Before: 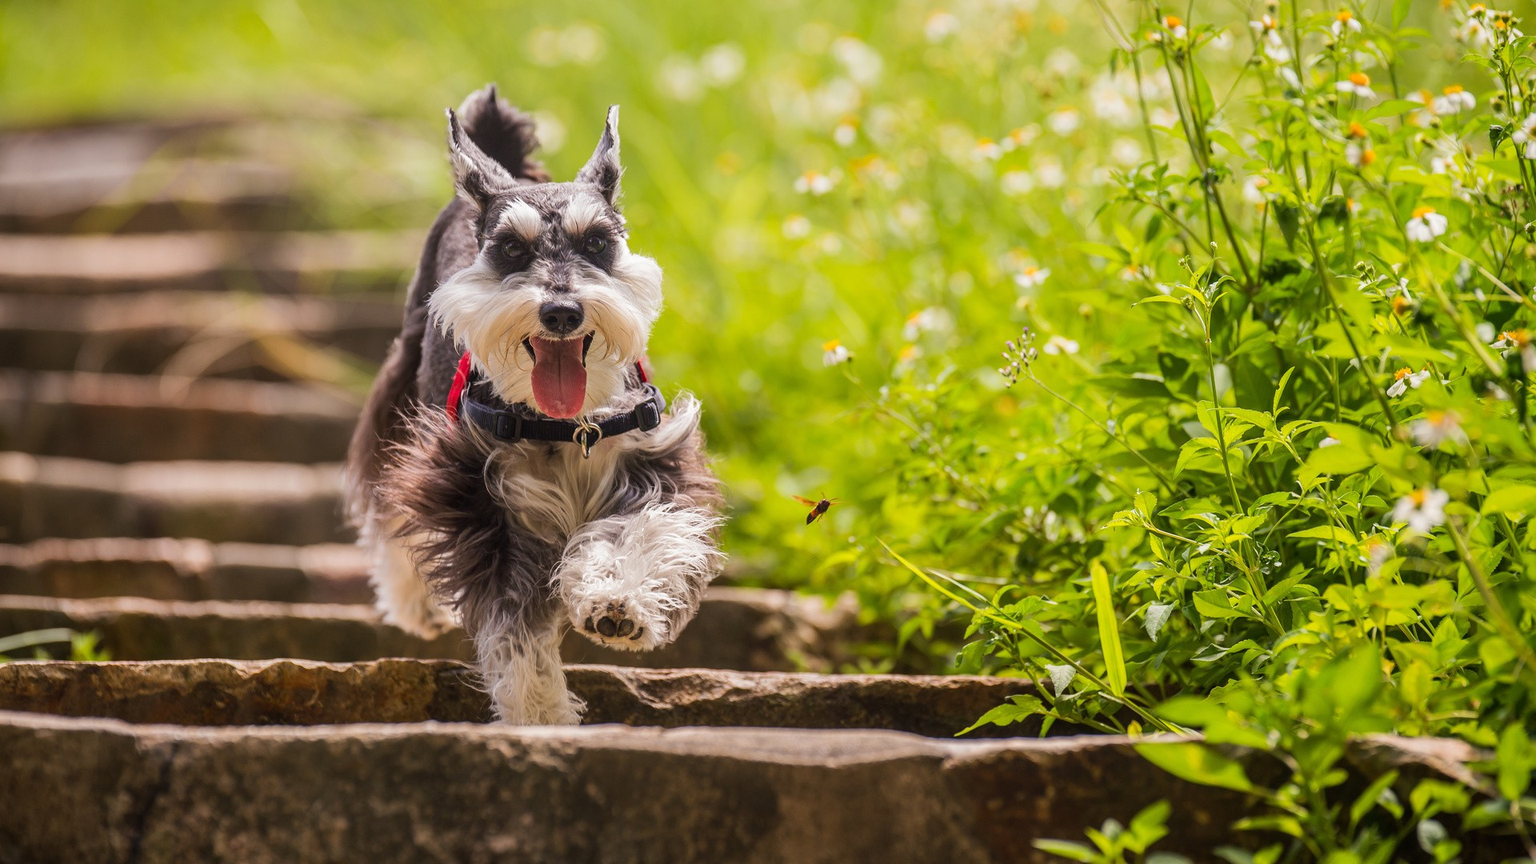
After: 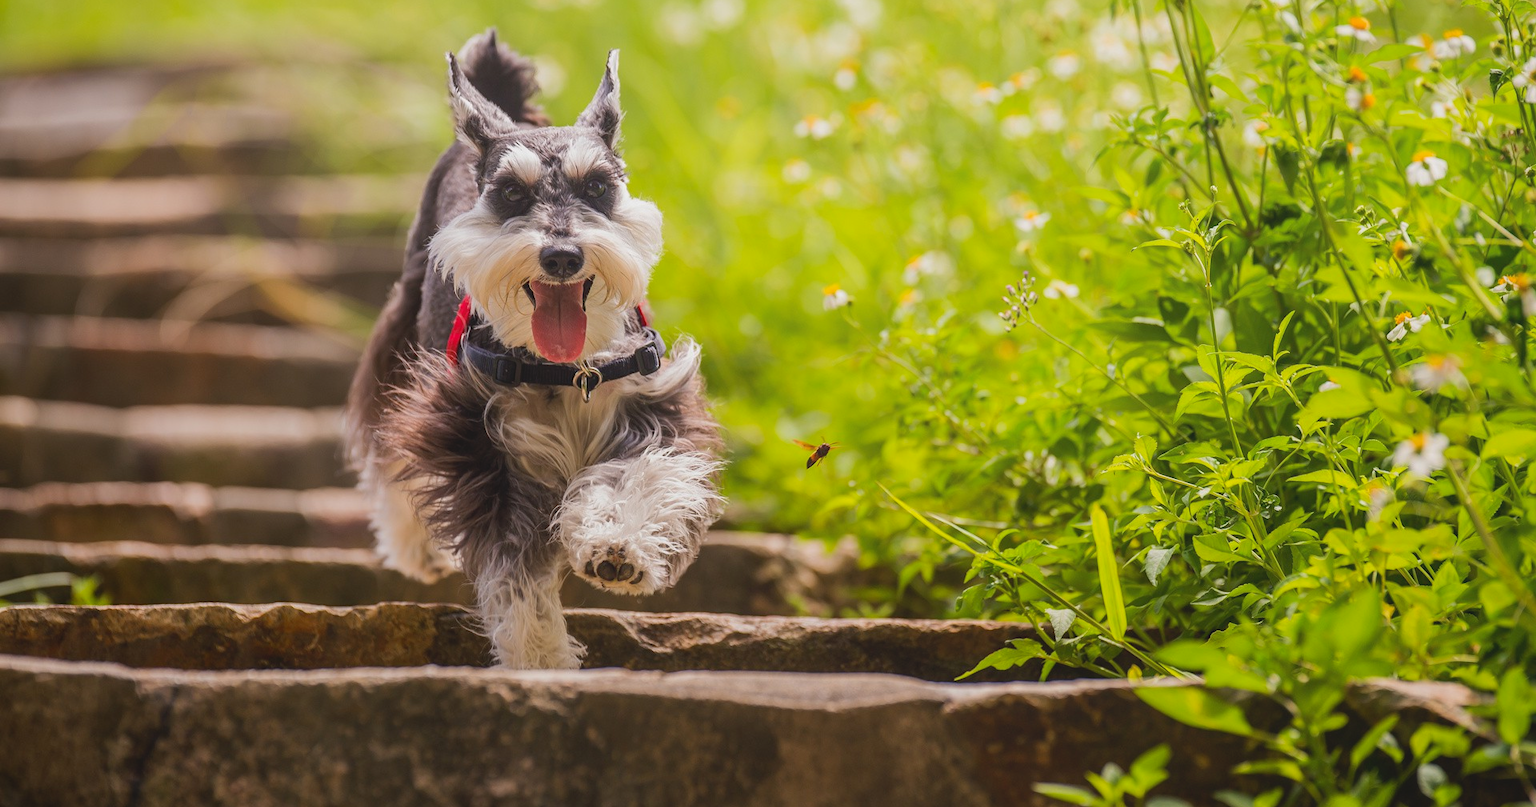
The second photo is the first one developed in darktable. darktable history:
crop and rotate: top 6.548%
local contrast: highlights 67%, shadows 69%, detail 81%, midtone range 0.32
